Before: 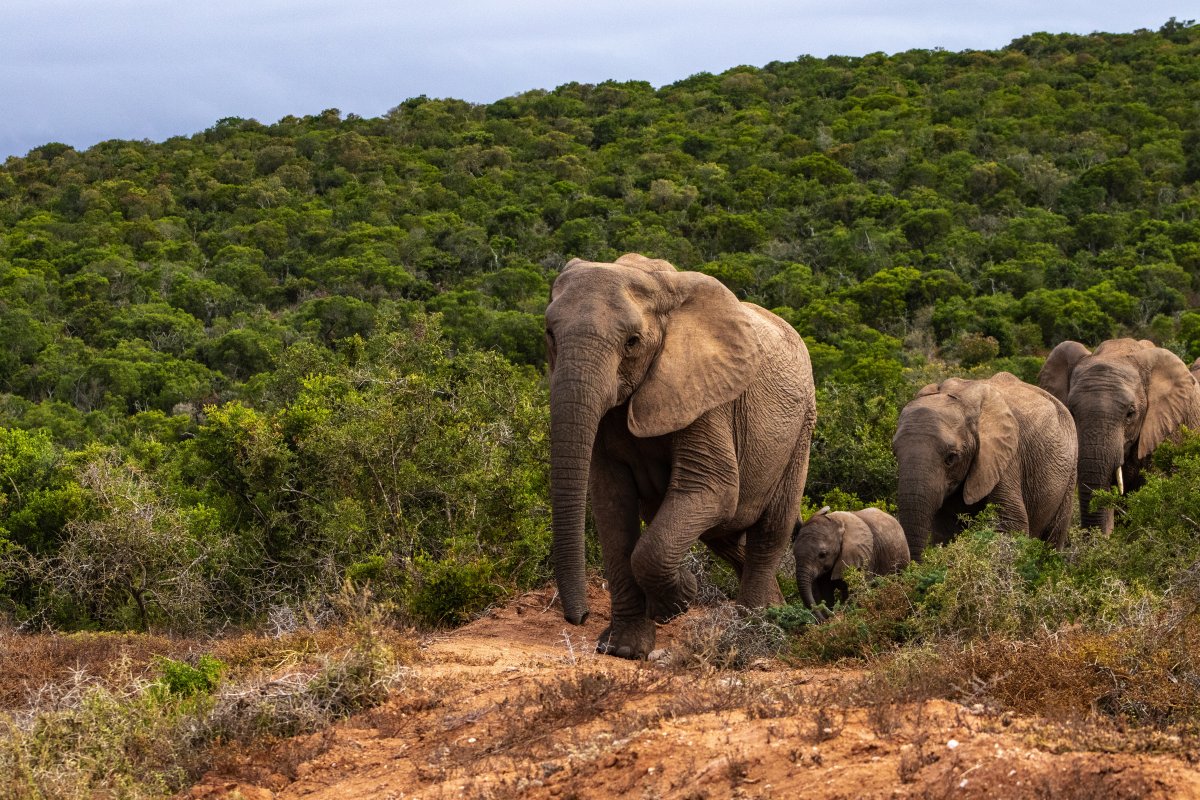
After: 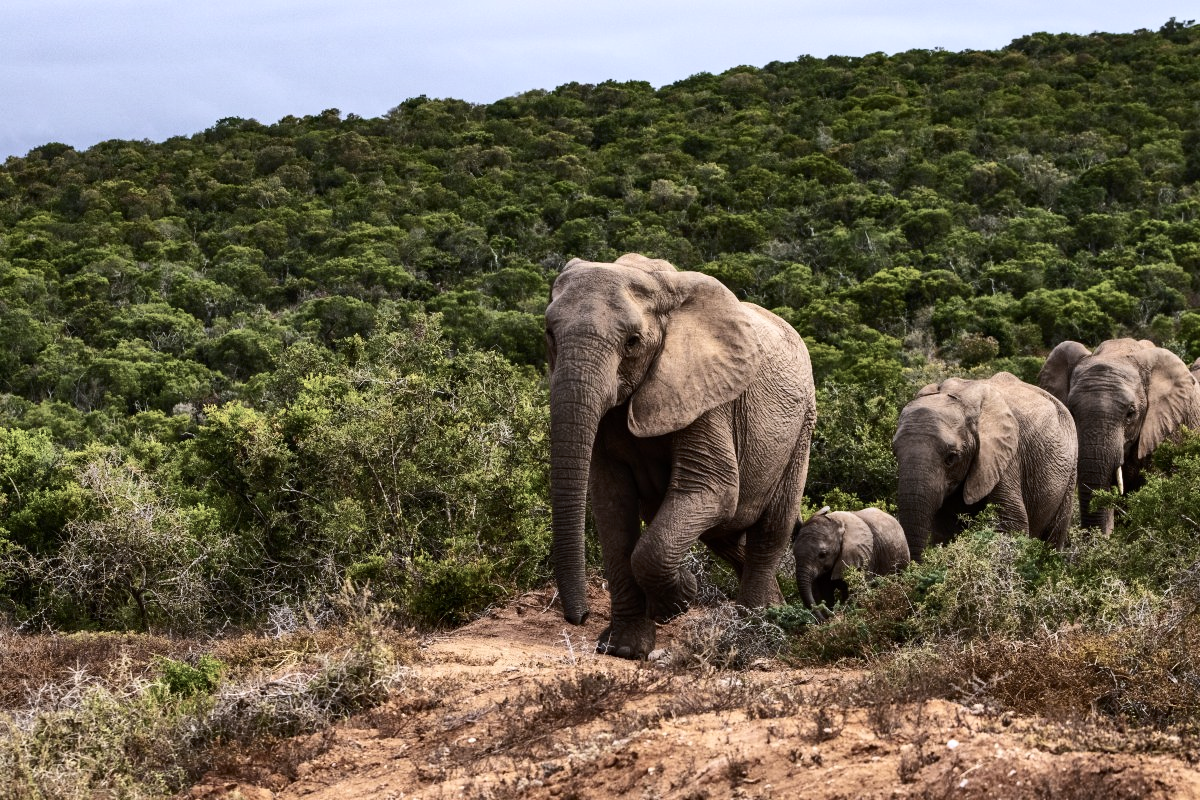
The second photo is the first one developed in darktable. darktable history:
shadows and highlights: shadows 60, soften with gaussian
contrast brightness saturation: contrast 0.25, saturation -0.31
white balance: red 0.984, blue 1.059
